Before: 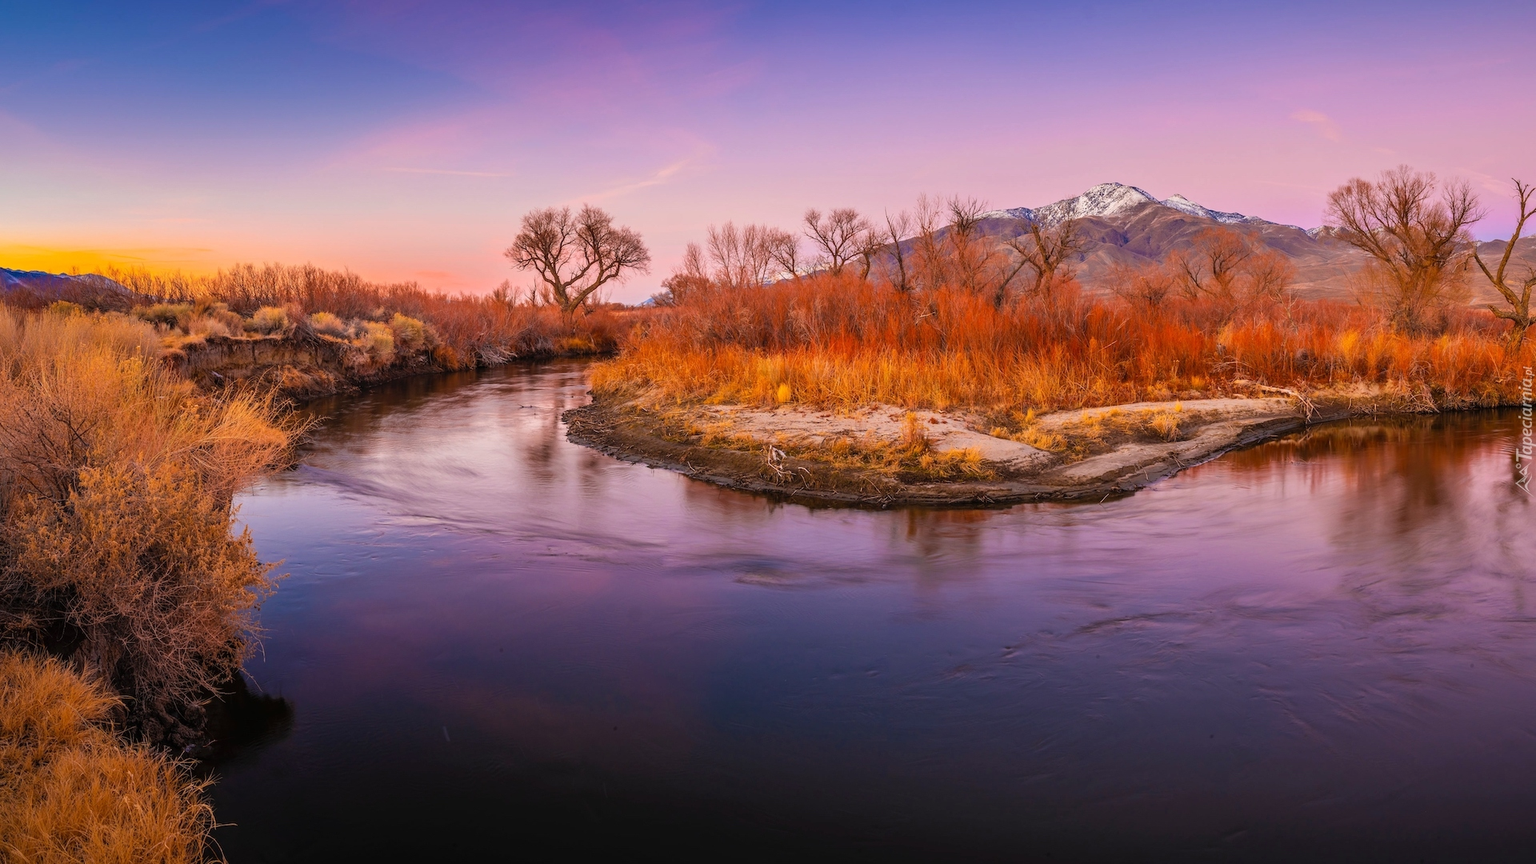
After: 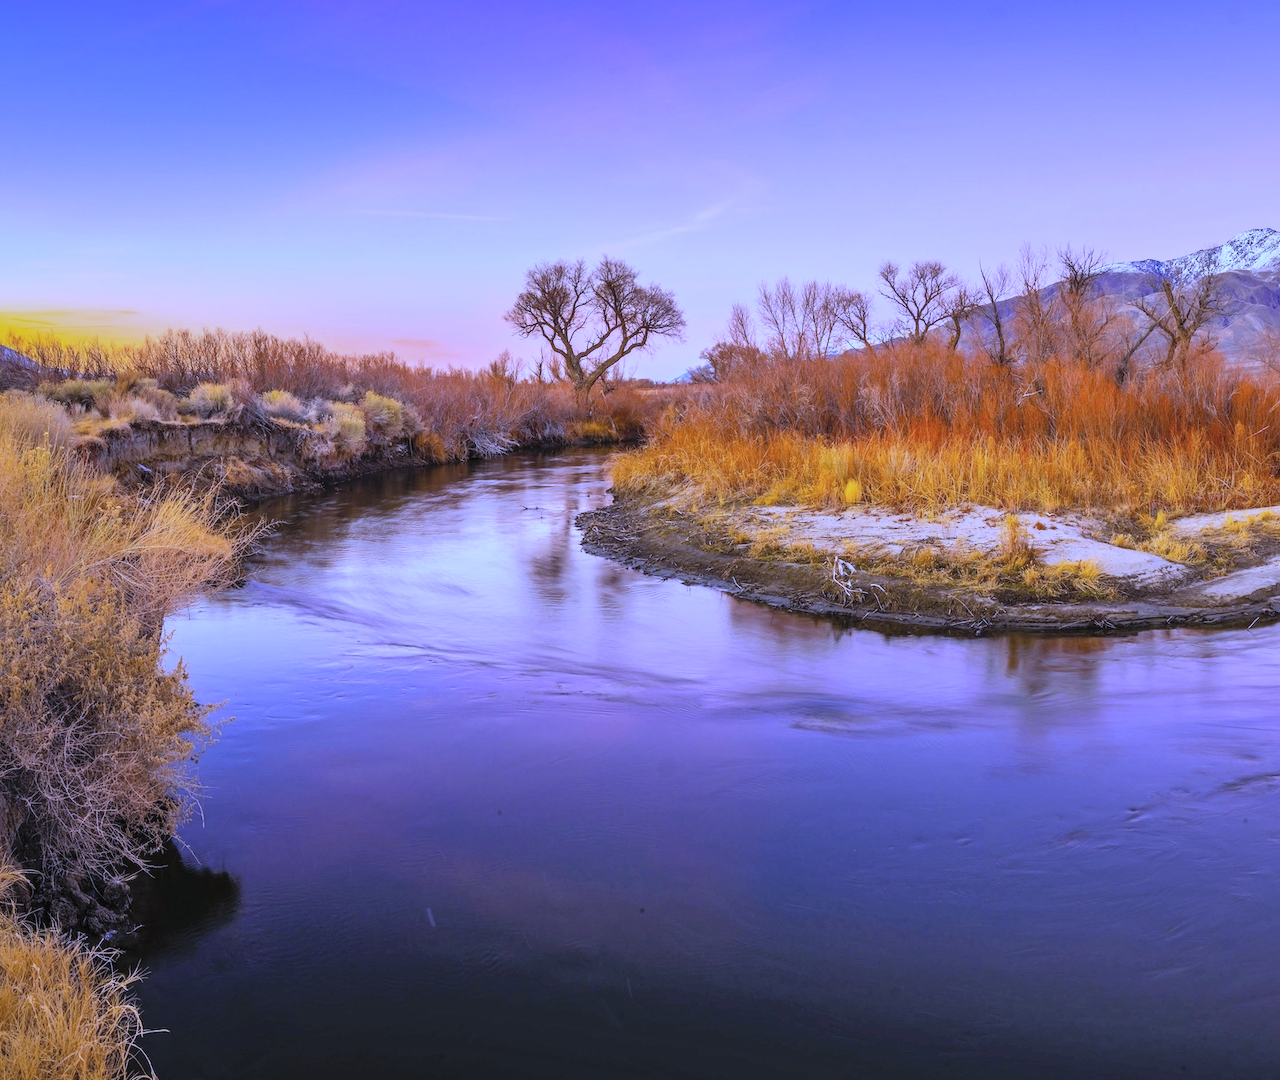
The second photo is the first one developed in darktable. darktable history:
crop and rotate: left 6.617%, right 26.717%
shadows and highlights: highlights color adjustment 0%, soften with gaussian
contrast brightness saturation: contrast 0.14, brightness 0.21
white balance: red 0.766, blue 1.537
